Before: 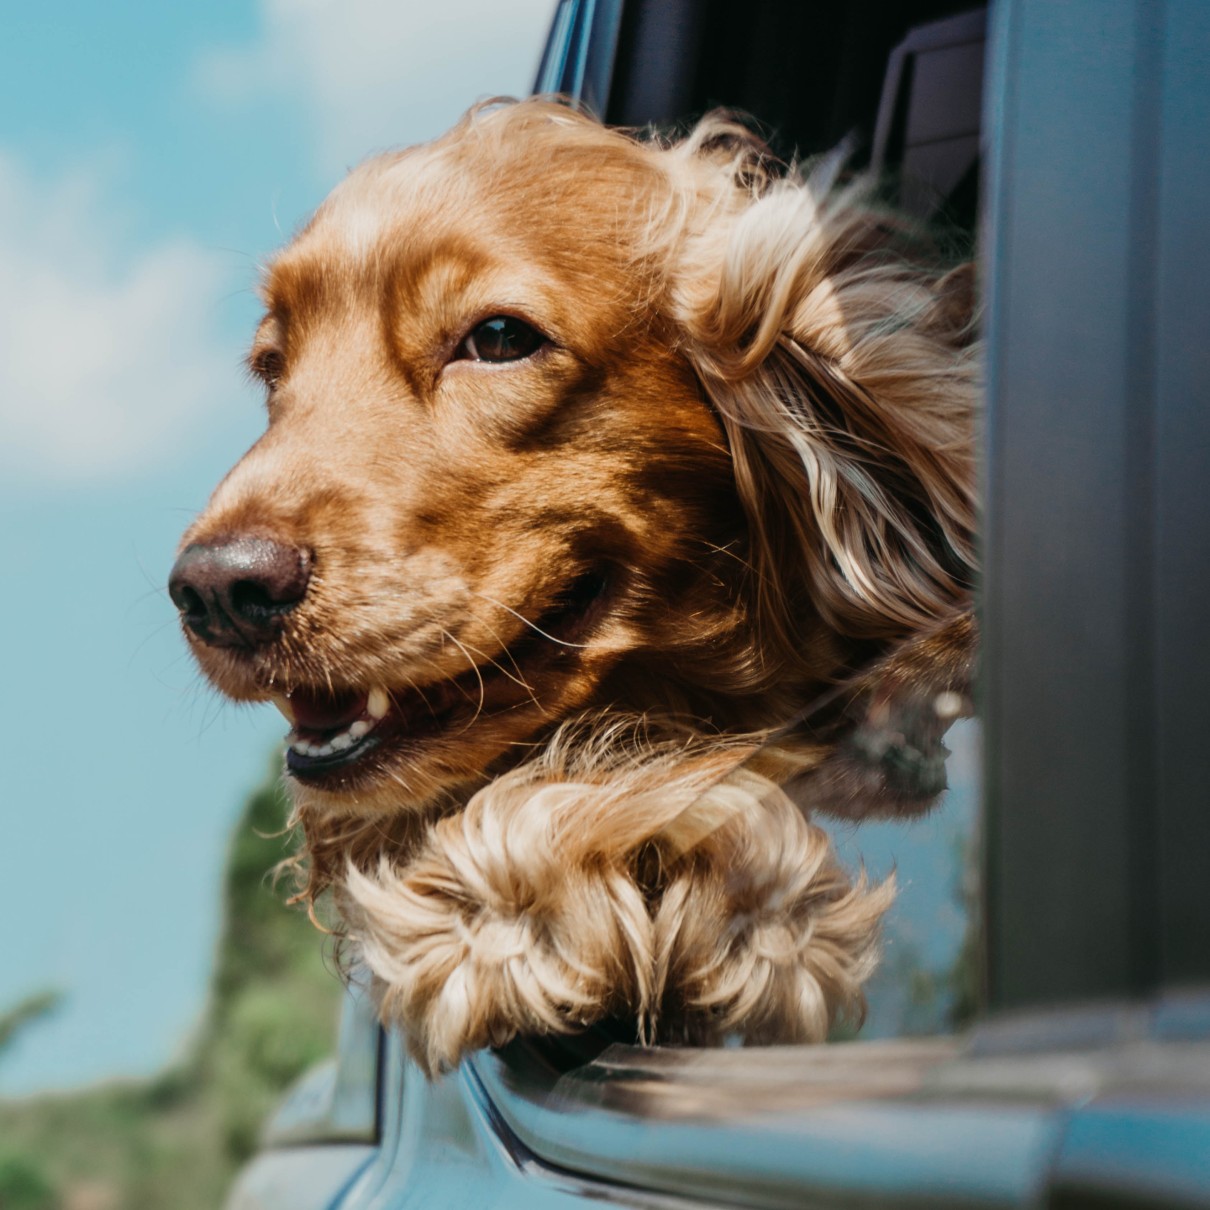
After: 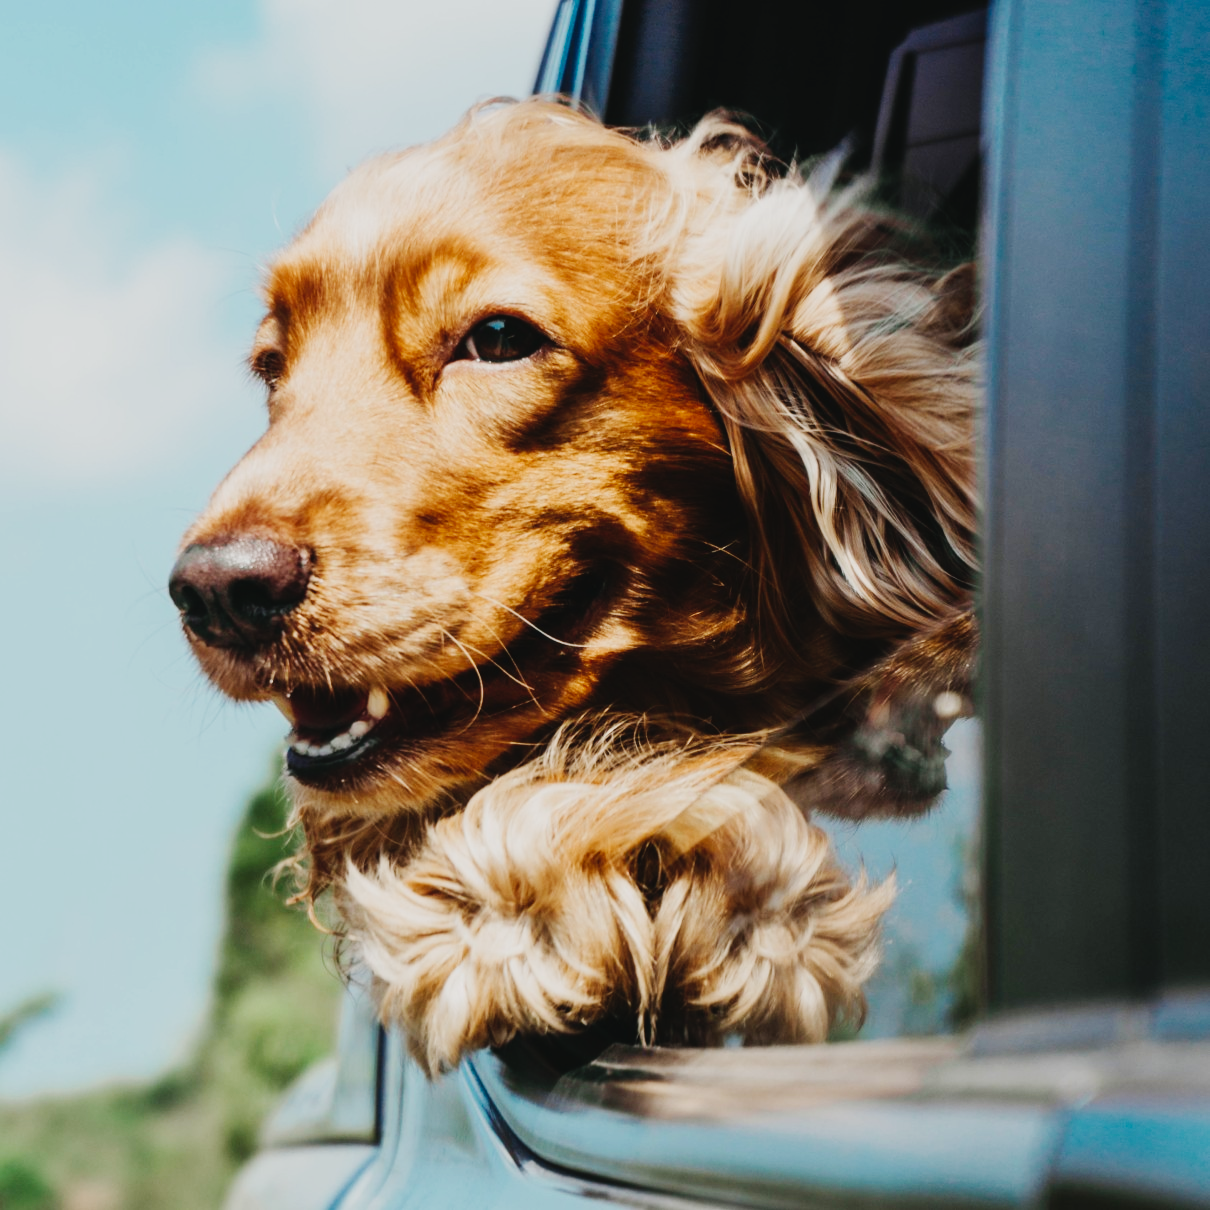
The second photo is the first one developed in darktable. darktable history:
tone curve: curves: ch0 [(0, 0.03) (0.113, 0.087) (0.207, 0.184) (0.515, 0.612) (0.712, 0.793) (1, 0.946)]; ch1 [(0, 0) (0.172, 0.123) (0.317, 0.279) (0.414, 0.382) (0.476, 0.479) (0.505, 0.498) (0.534, 0.534) (0.621, 0.65) (0.709, 0.764) (1, 1)]; ch2 [(0, 0) (0.411, 0.424) (0.505, 0.505) (0.521, 0.524) (0.537, 0.57) (0.65, 0.699) (1, 1)], preserve colors none
